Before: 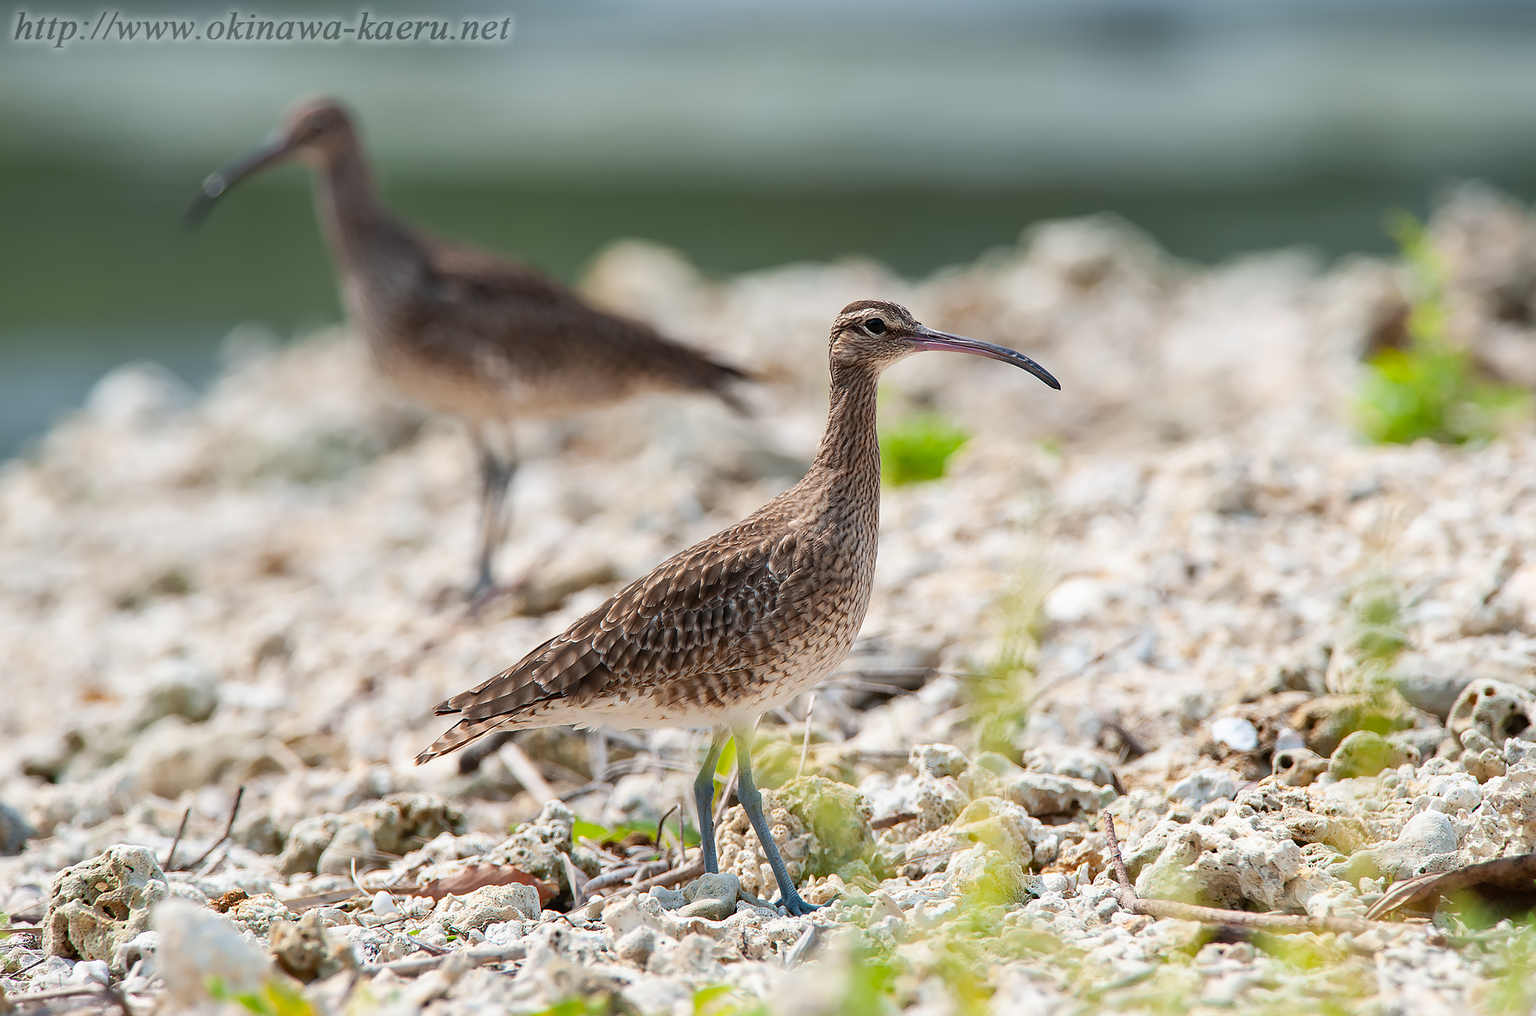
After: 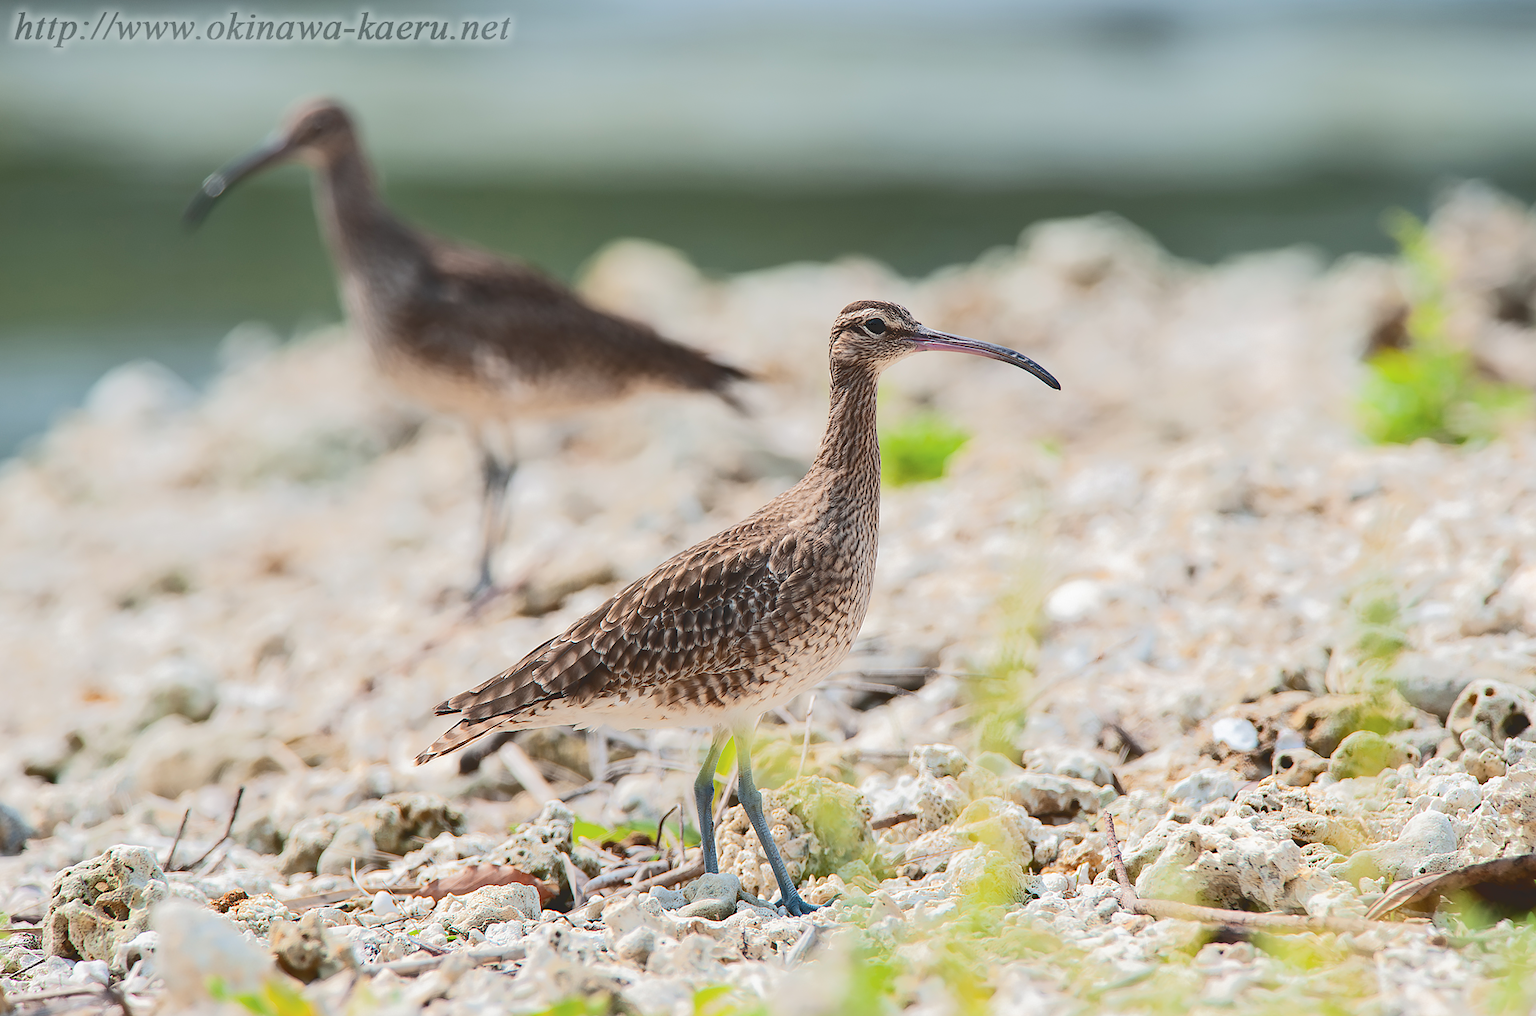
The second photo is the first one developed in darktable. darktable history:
tone curve: curves: ch0 [(0, 0) (0.003, 0.145) (0.011, 0.148) (0.025, 0.15) (0.044, 0.159) (0.069, 0.16) (0.1, 0.164) (0.136, 0.182) (0.177, 0.213) (0.224, 0.247) (0.277, 0.298) (0.335, 0.37) (0.399, 0.456) (0.468, 0.552) (0.543, 0.641) (0.623, 0.713) (0.709, 0.768) (0.801, 0.825) (0.898, 0.868) (1, 1)], color space Lab, independent channels, preserve colors none
